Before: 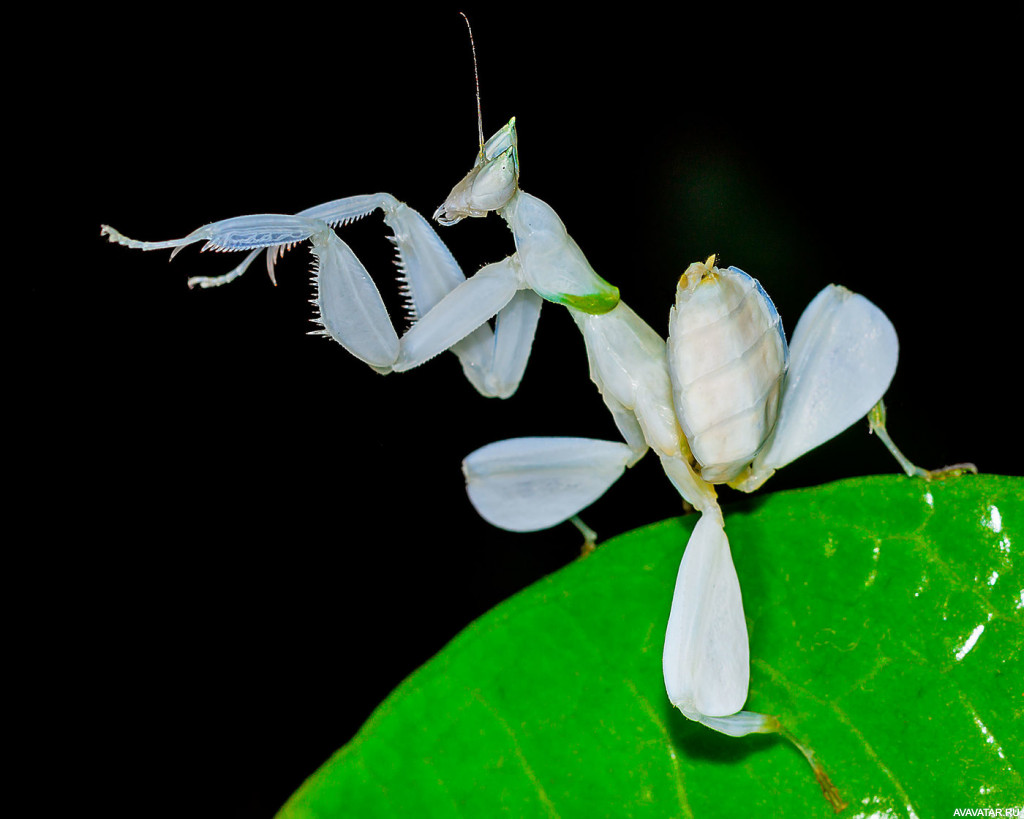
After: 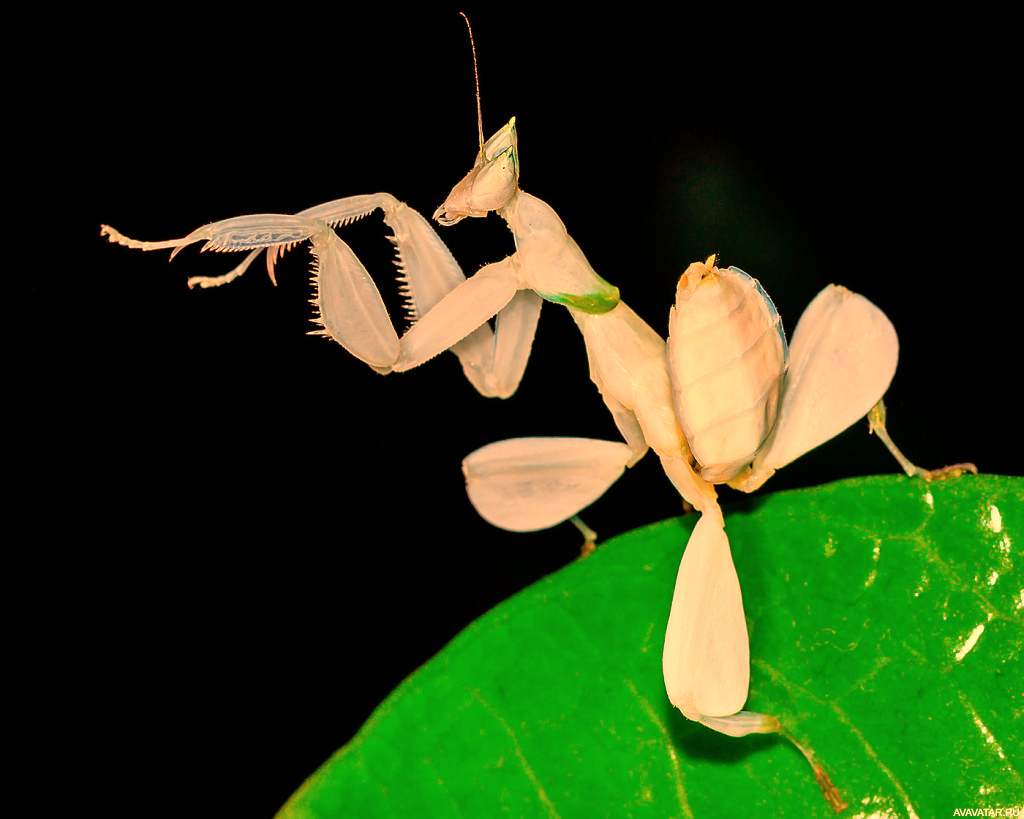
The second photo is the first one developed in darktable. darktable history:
color balance rgb: perceptual saturation grading › global saturation -1%
white balance: red 1.467, blue 0.684
